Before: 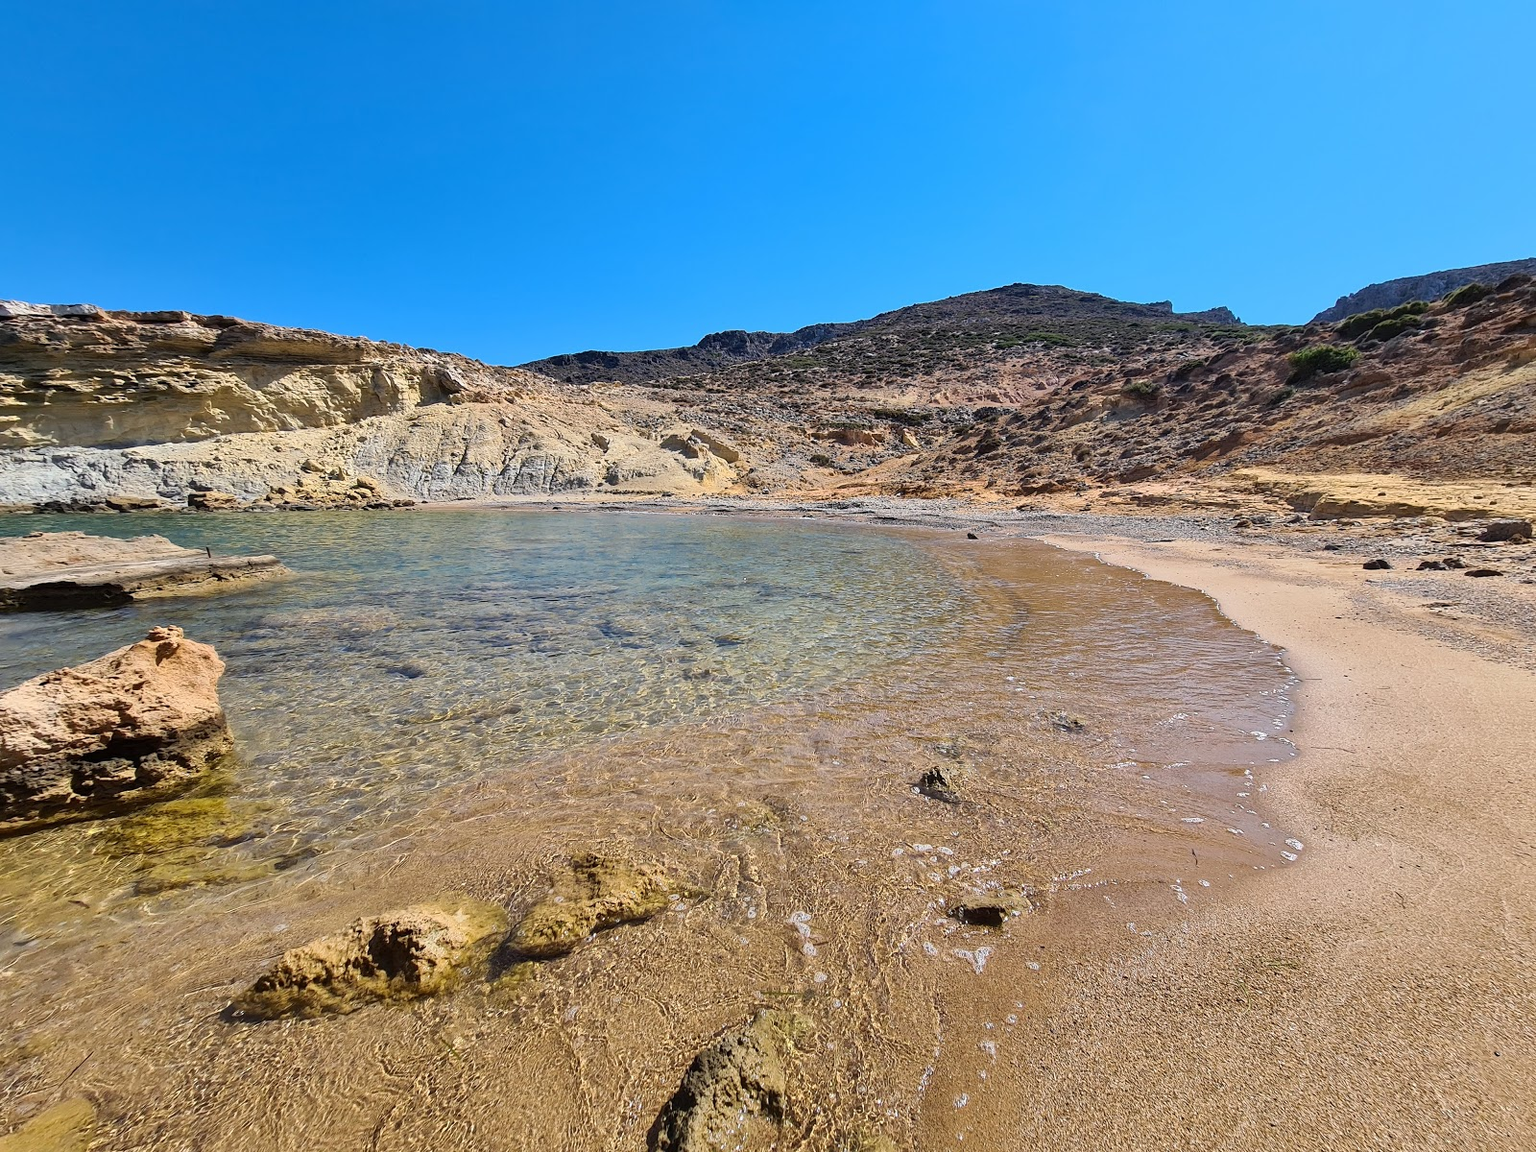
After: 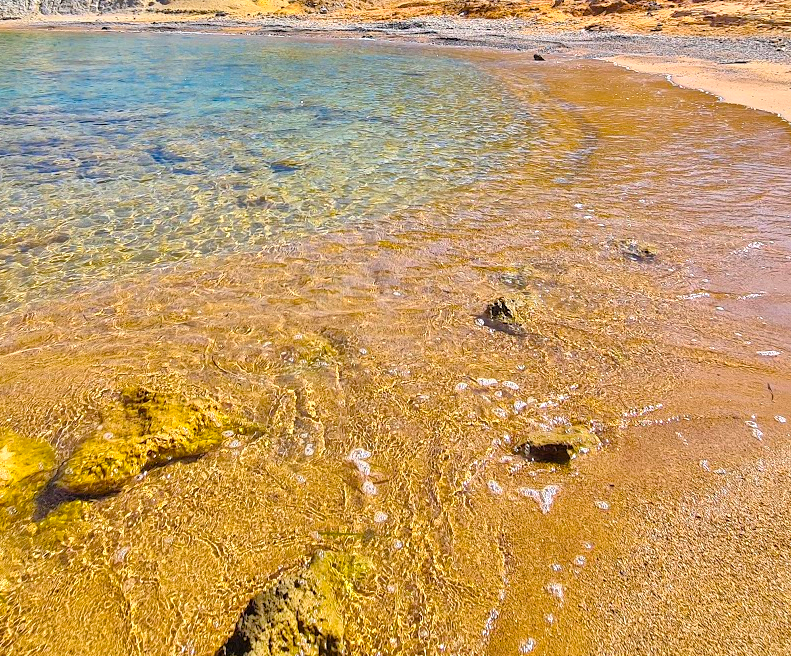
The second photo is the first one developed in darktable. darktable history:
exposure: compensate highlight preservation false
color balance rgb: linear chroma grading › global chroma 13.3%, global vibrance 41.49%
color balance: contrast 6.48%, output saturation 113.3%
crop: left 29.672%, top 41.786%, right 20.851%, bottom 3.487%
tone equalizer: -7 EV 0.15 EV, -6 EV 0.6 EV, -5 EV 1.15 EV, -4 EV 1.33 EV, -3 EV 1.15 EV, -2 EV 0.6 EV, -1 EV 0.15 EV, mask exposure compensation -0.5 EV
